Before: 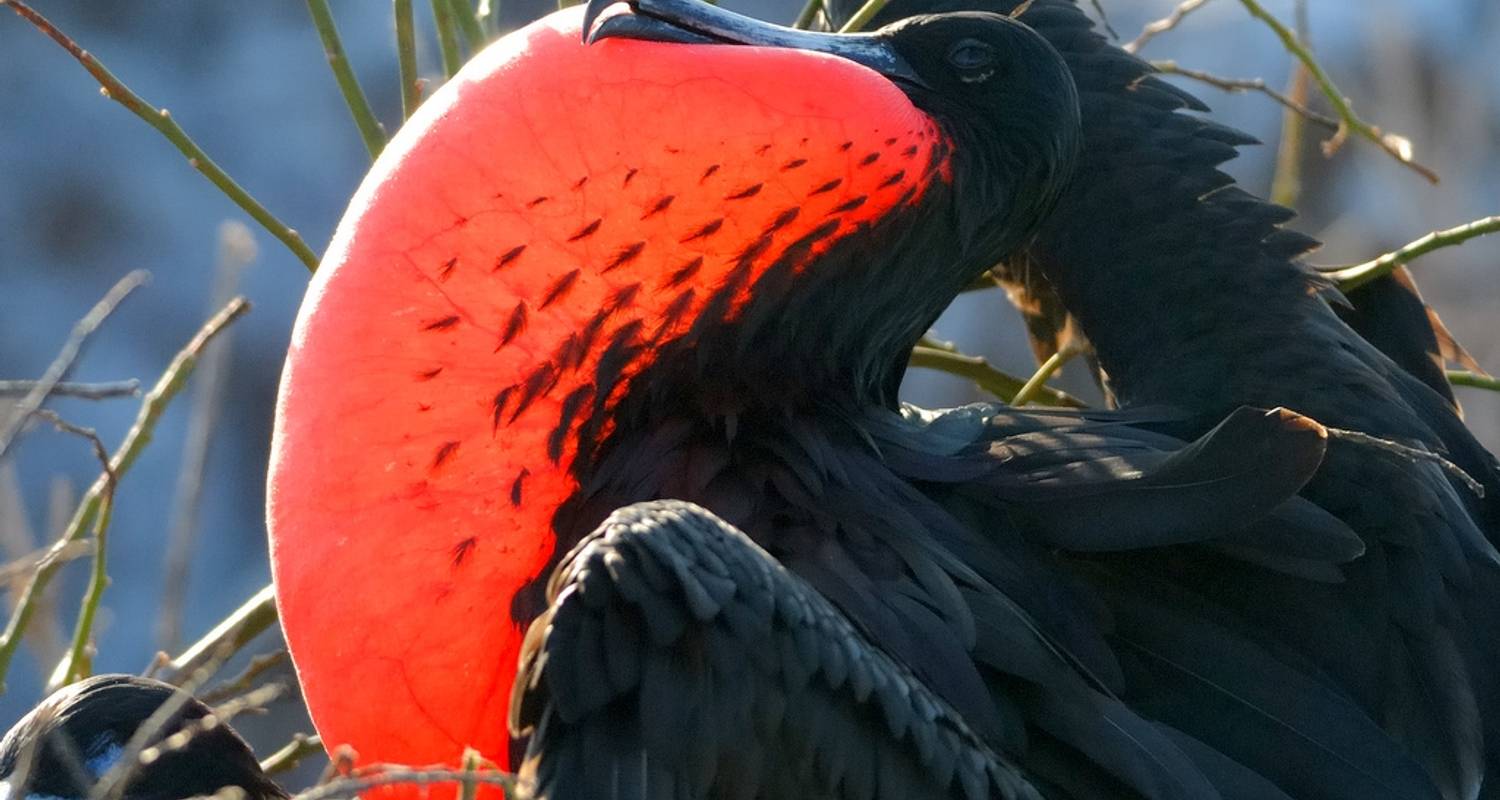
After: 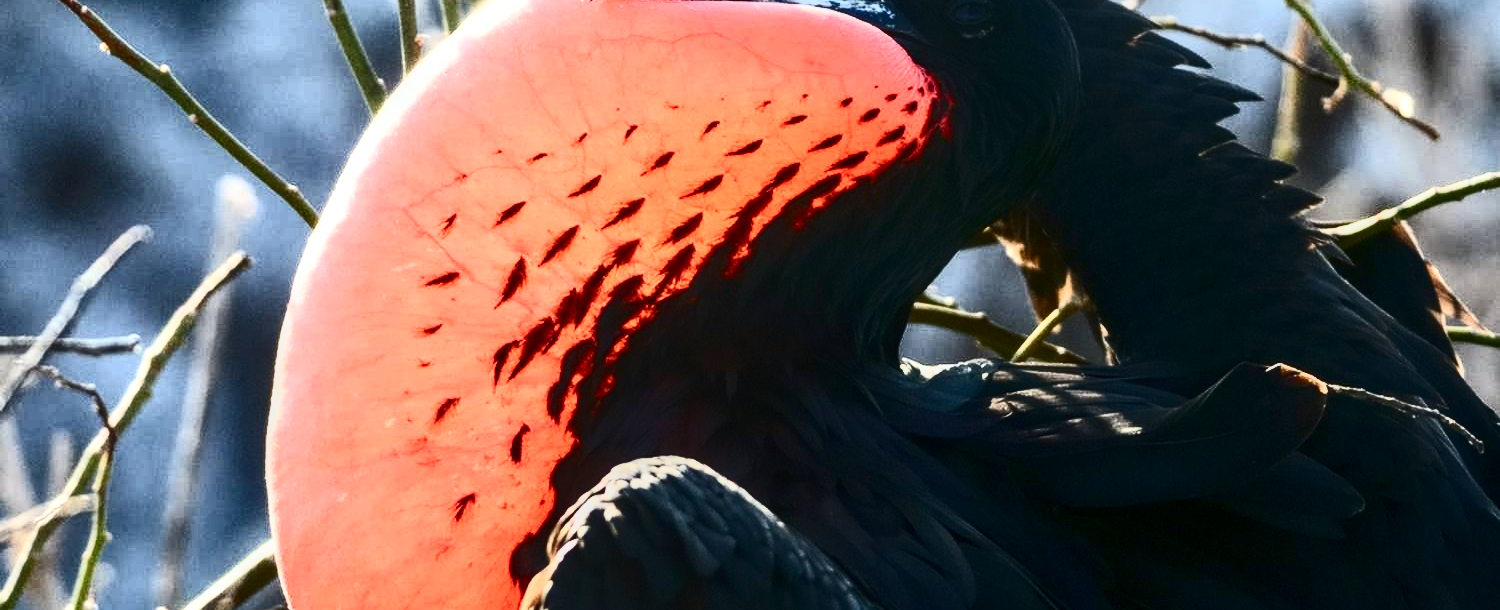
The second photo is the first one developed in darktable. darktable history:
crop: top 5.607%, bottom 18.096%
contrast brightness saturation: contrast 0.934, brightness 0.192
local contrast: on, module defaults
